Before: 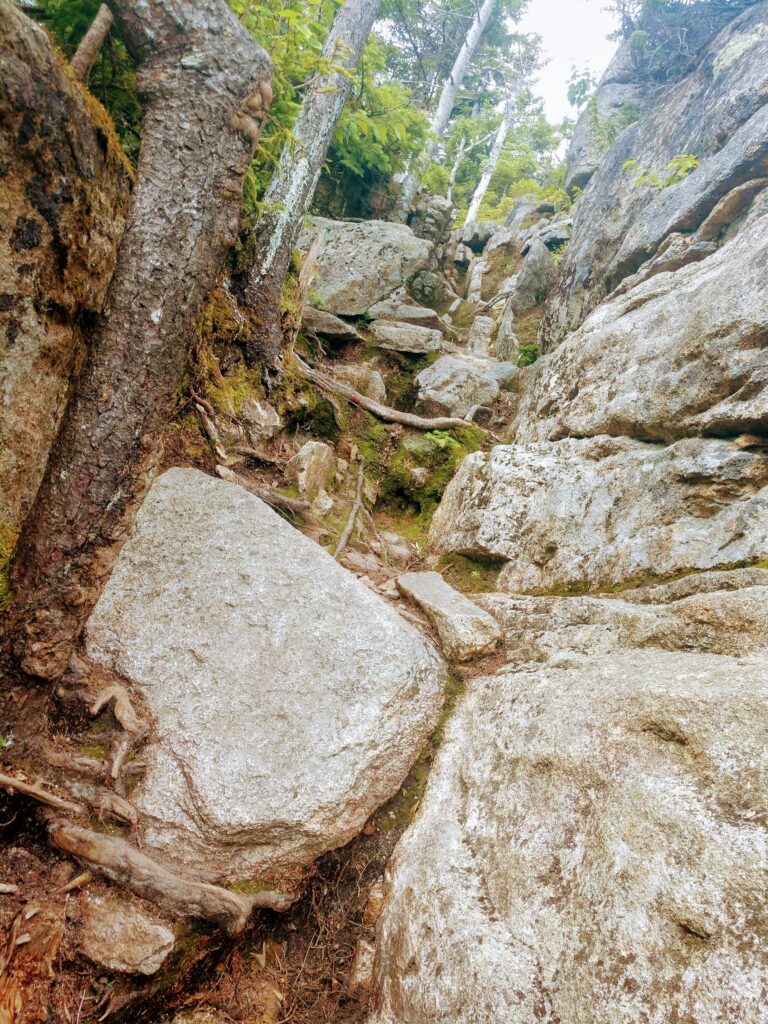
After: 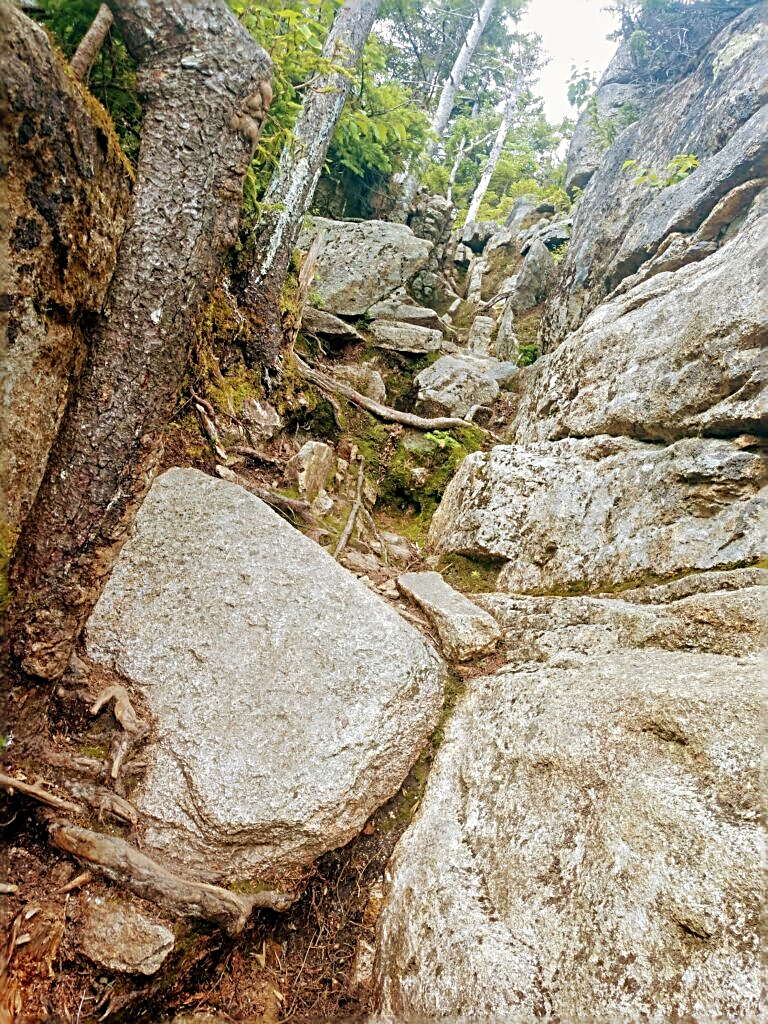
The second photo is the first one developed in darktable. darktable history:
sharpen: radius 3.025, amount 0.757
color correction: highlights b* 3
